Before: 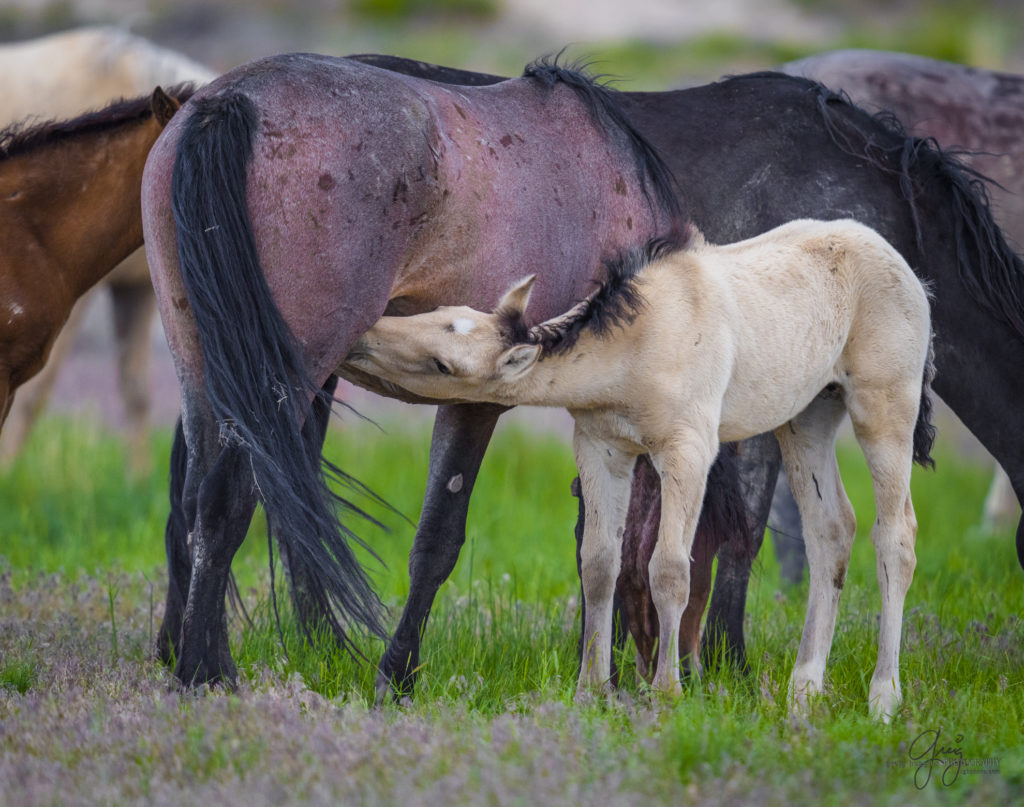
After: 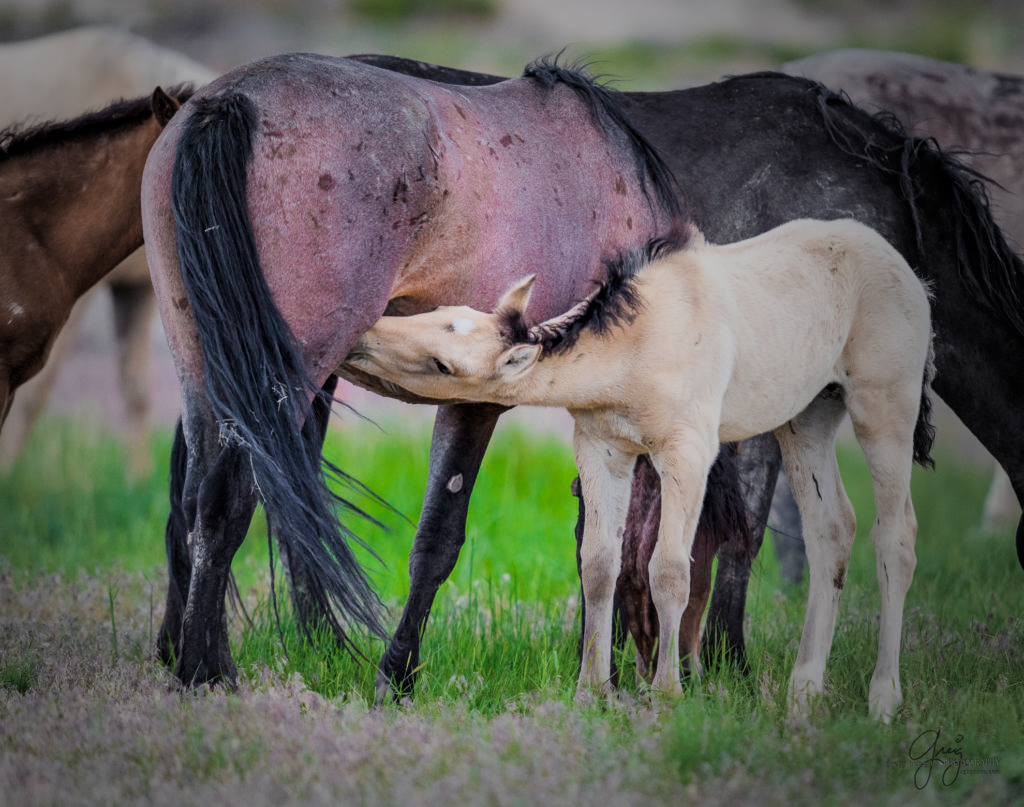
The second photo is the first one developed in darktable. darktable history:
levels: levels [0, 0.51, 1]
filmic rgb: black relative exposure -7.65 EV, white relative exposure 4.56 EV, hardness 3.61, contrast 1.05
shadows and highlights: low approximation 0.01, soften with gaussian
vignetting: fall-off start 33.76%, fall-off radius 64.94%, brightness -0.575, center (-0.12, -0.002), width/height ratio 0.959
exposure: exposure 0.6 EV, compensate highlight preservation false
